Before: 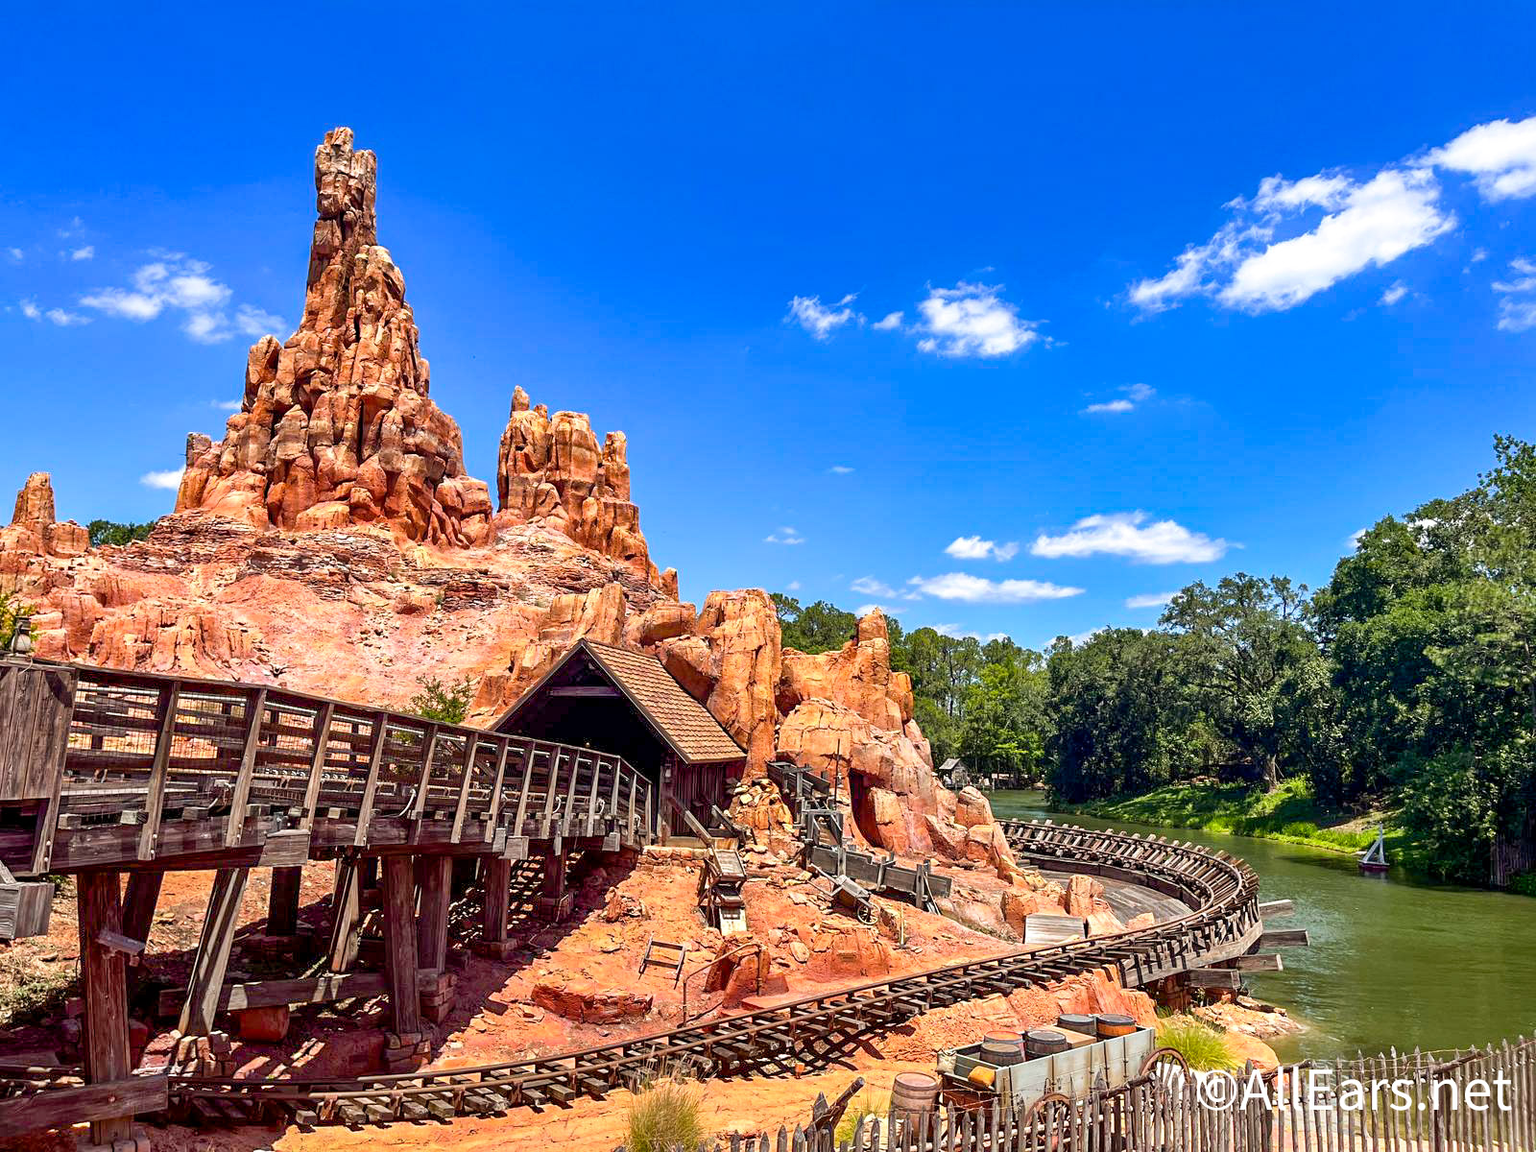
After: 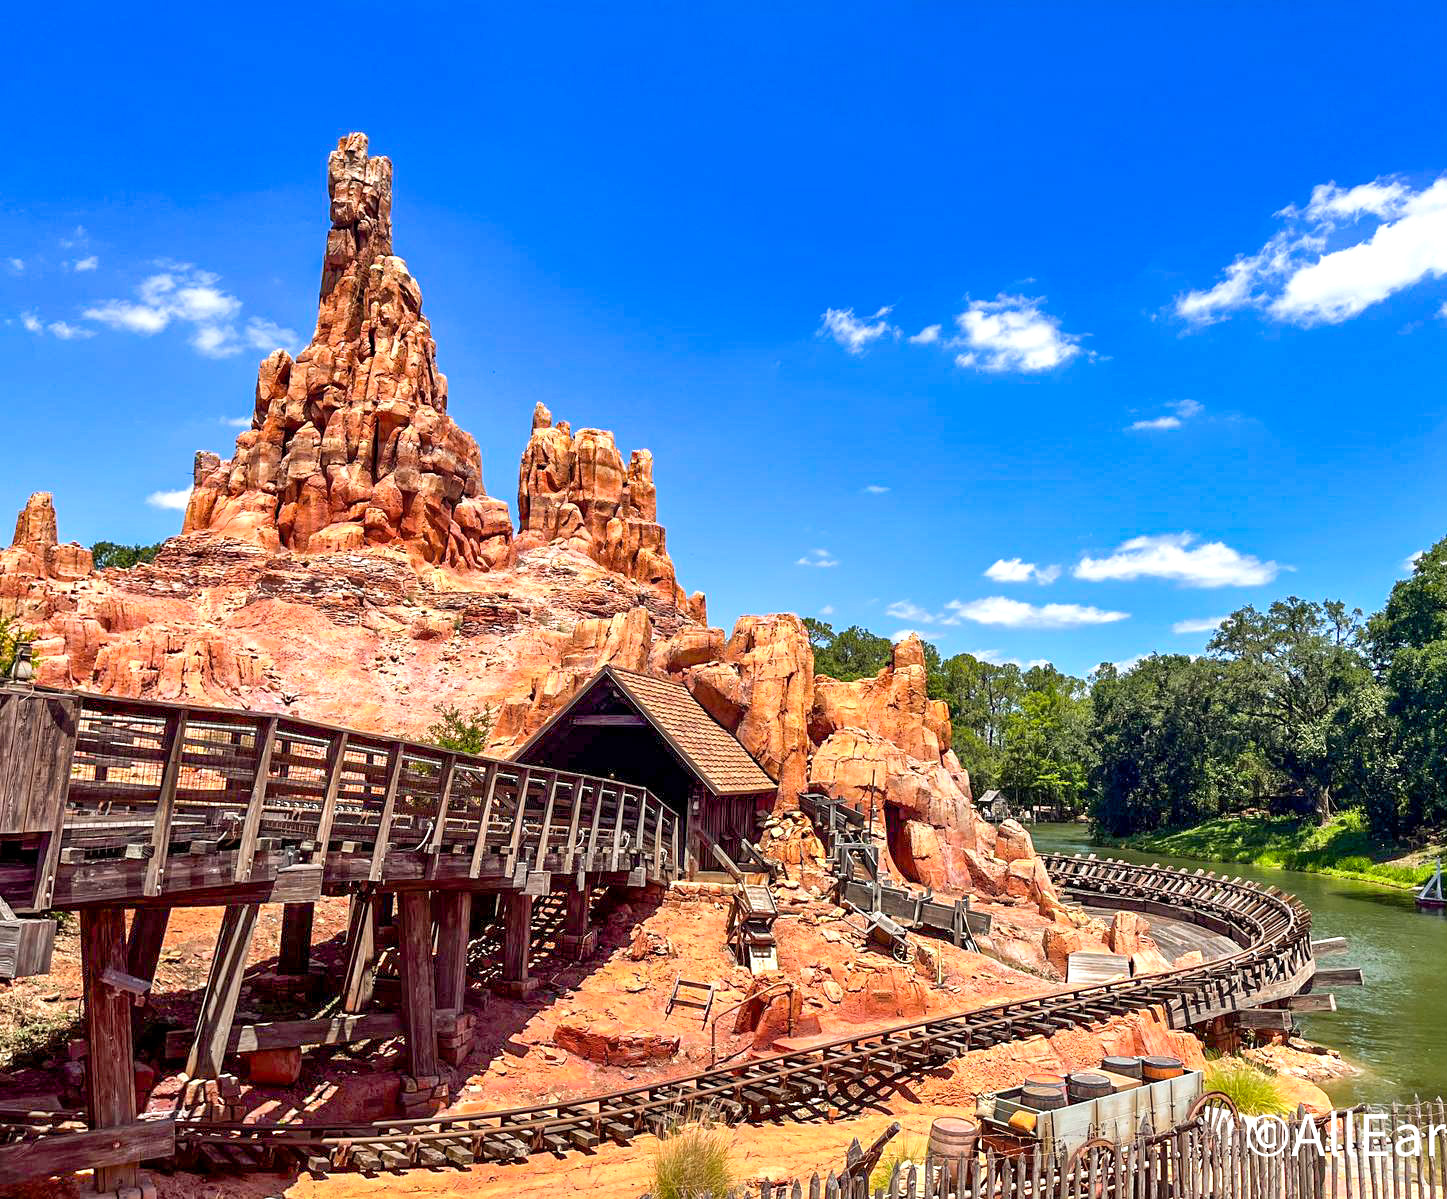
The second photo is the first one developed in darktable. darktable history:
exposure: exposure 0.2 EV, compensate highlight preservation false
crop: right 9.509%, bottom 0.031%
